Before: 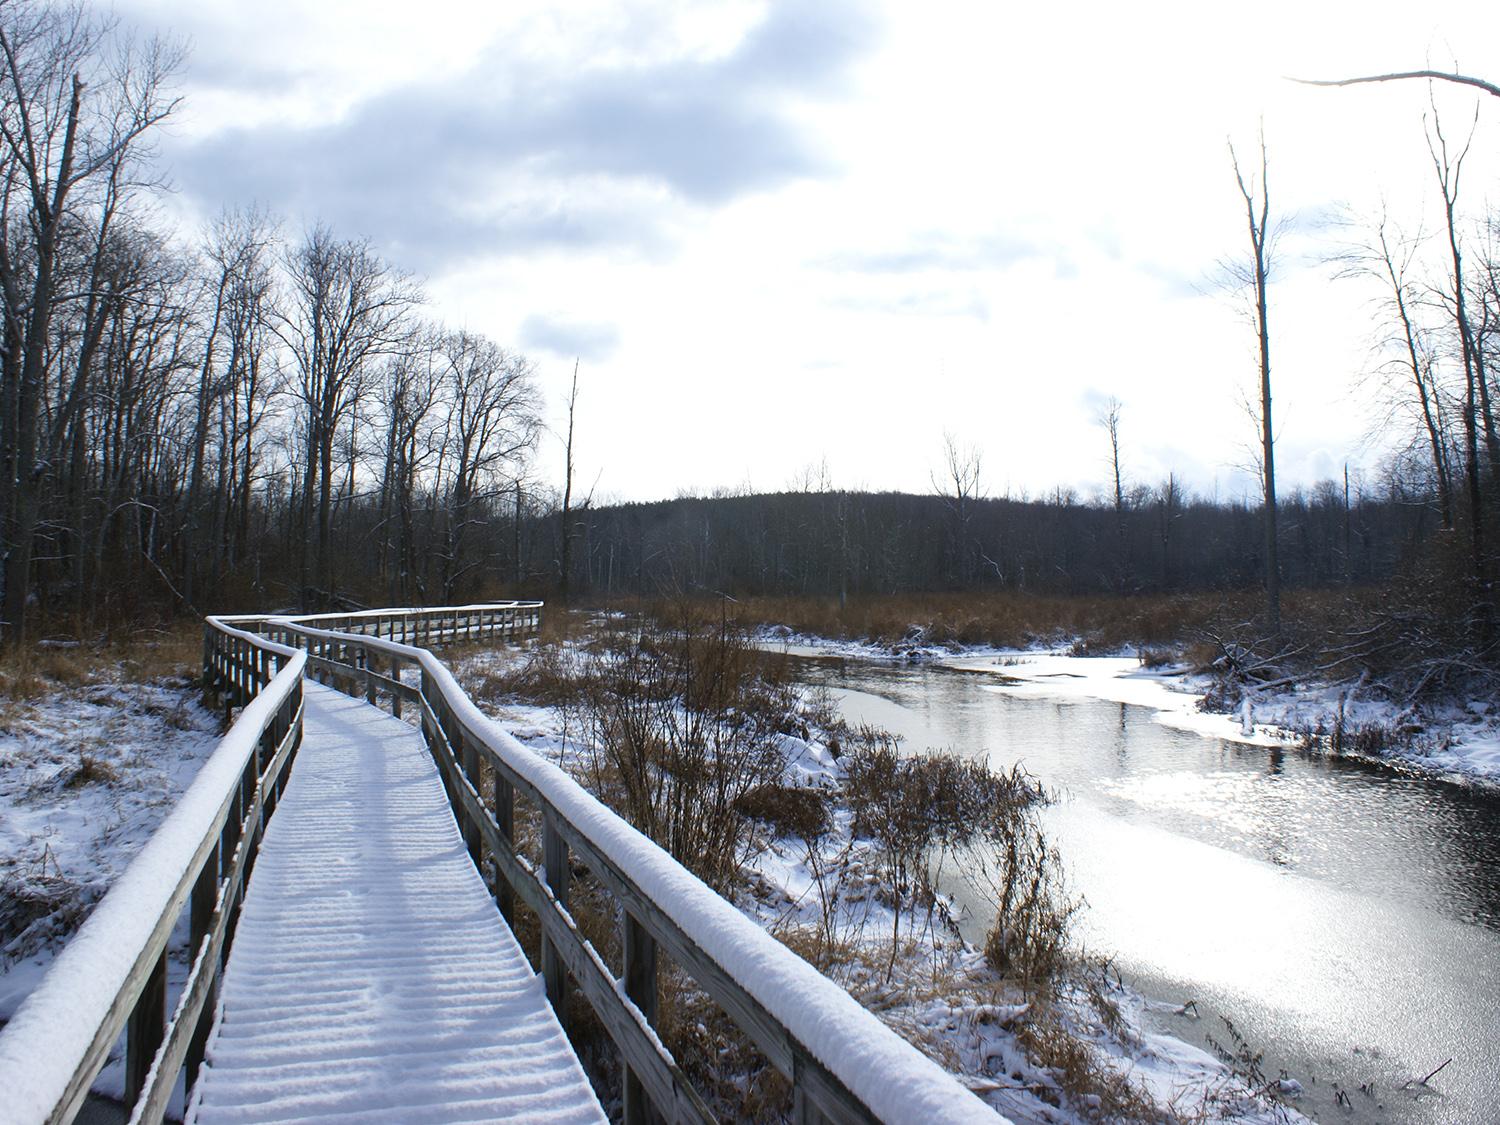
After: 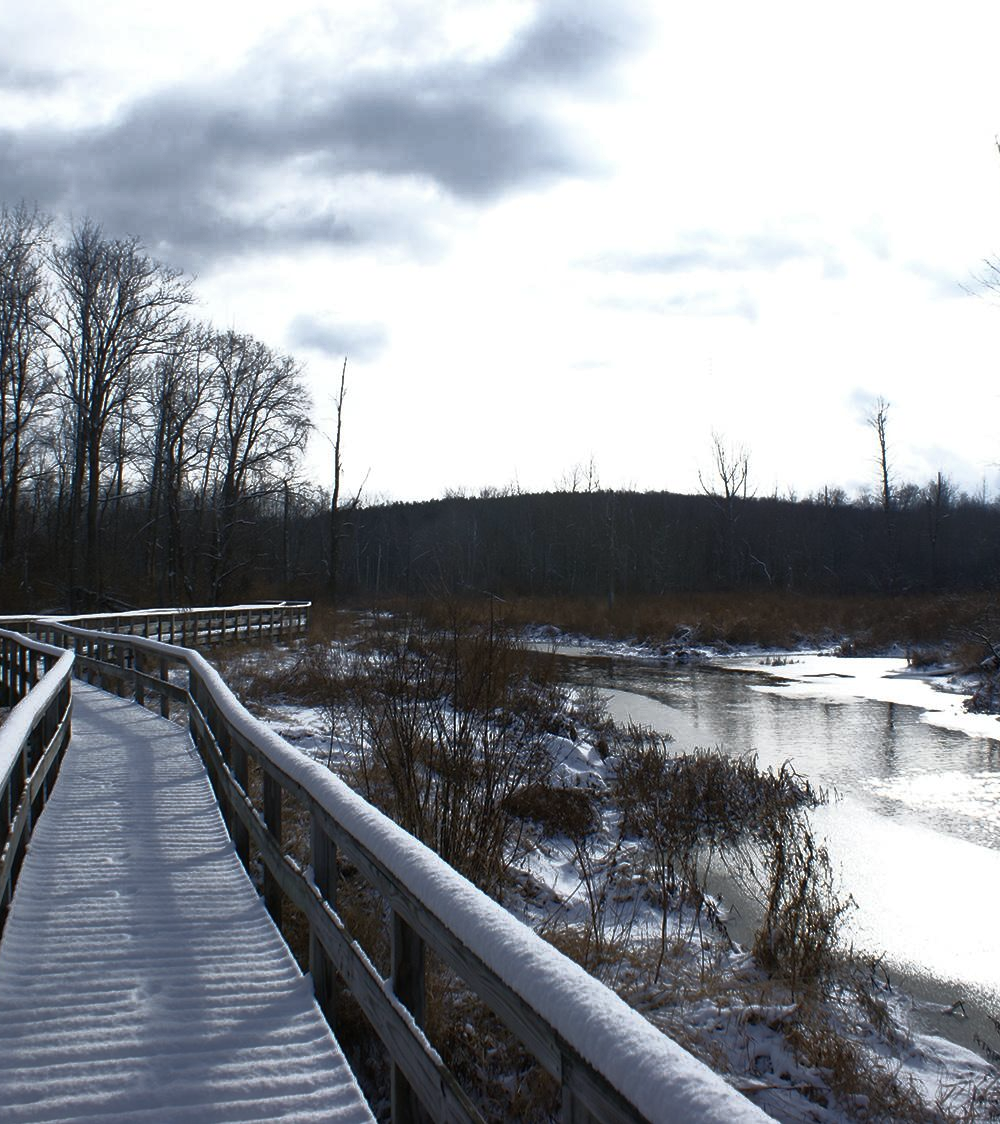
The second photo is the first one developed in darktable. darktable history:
crop and rotate: left 15.546%, right 17.787%
base curve: curves: ch0 [(0, 0) (0.564, 0.291) (0.802, 0.731) (1, 1)]
